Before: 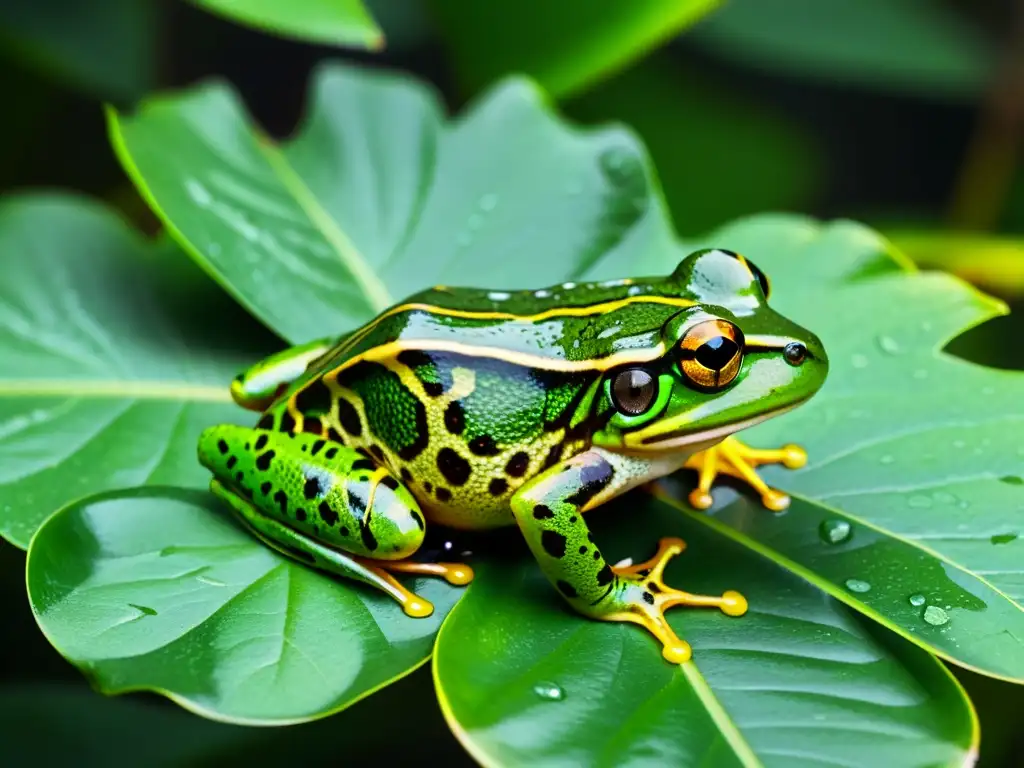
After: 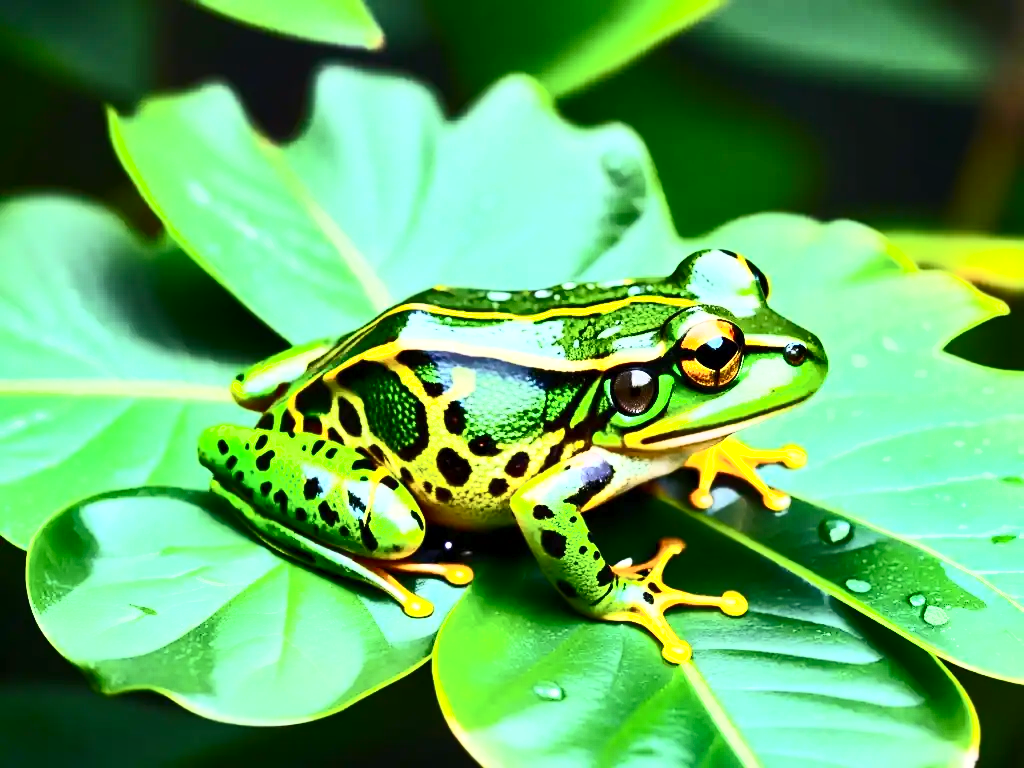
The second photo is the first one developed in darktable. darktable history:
shadows and highlights: low approximation 0.01, soften with gaussian
tone equalizer: smoothing diameter 24.84%, edges refinement/feathering 12.1, preserve details guided filter
exposure: black level correction 0.001, exposure 0.499 EV, compensate highlight preservation false
contrast brightness saturation: contrast 0.609, brightness 0.351, saturation 0.141
